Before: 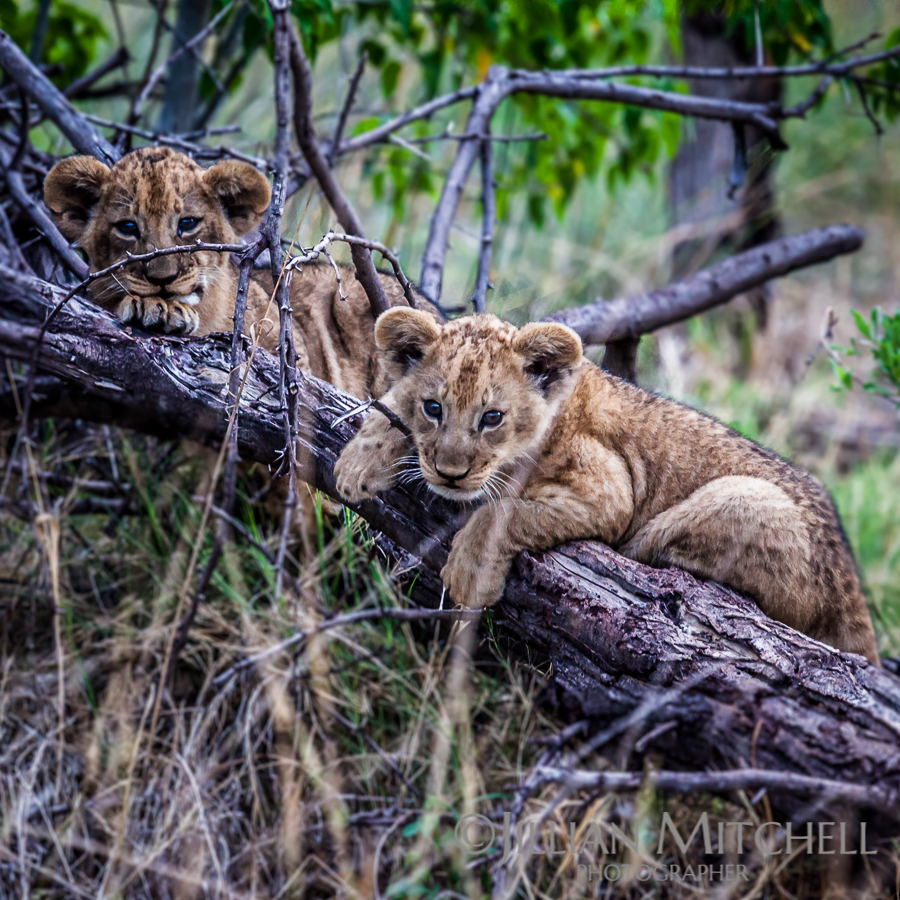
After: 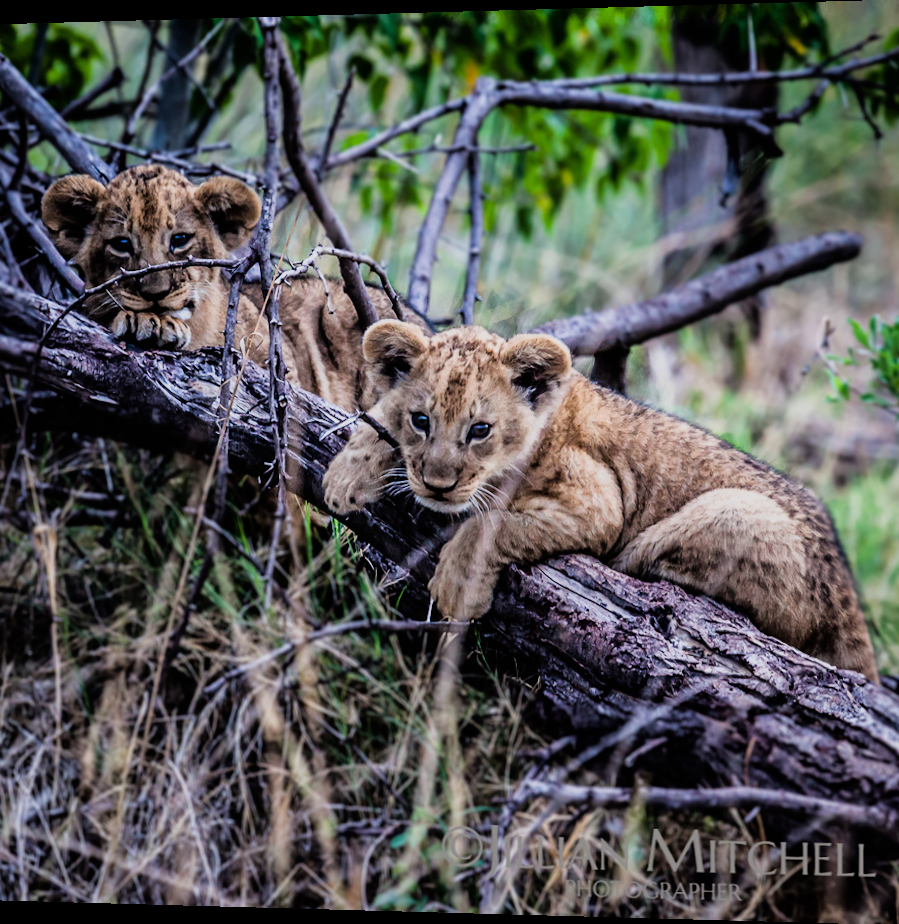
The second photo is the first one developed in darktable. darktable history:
filmic rgb: black relative exposure -11.88 EV, white relative exposure 5.43 EV, threshold 3 EV, hardness 4.49, latitude 50%, contrast 1.14, color science v5 (2021), contrast in shadows safe, contrast in highlights safe, enable highlight reconstruction true
rotate and perspective: lens shift (horizontal) -0.055, automatic cropping off
tone equalizer: on, module defaults
